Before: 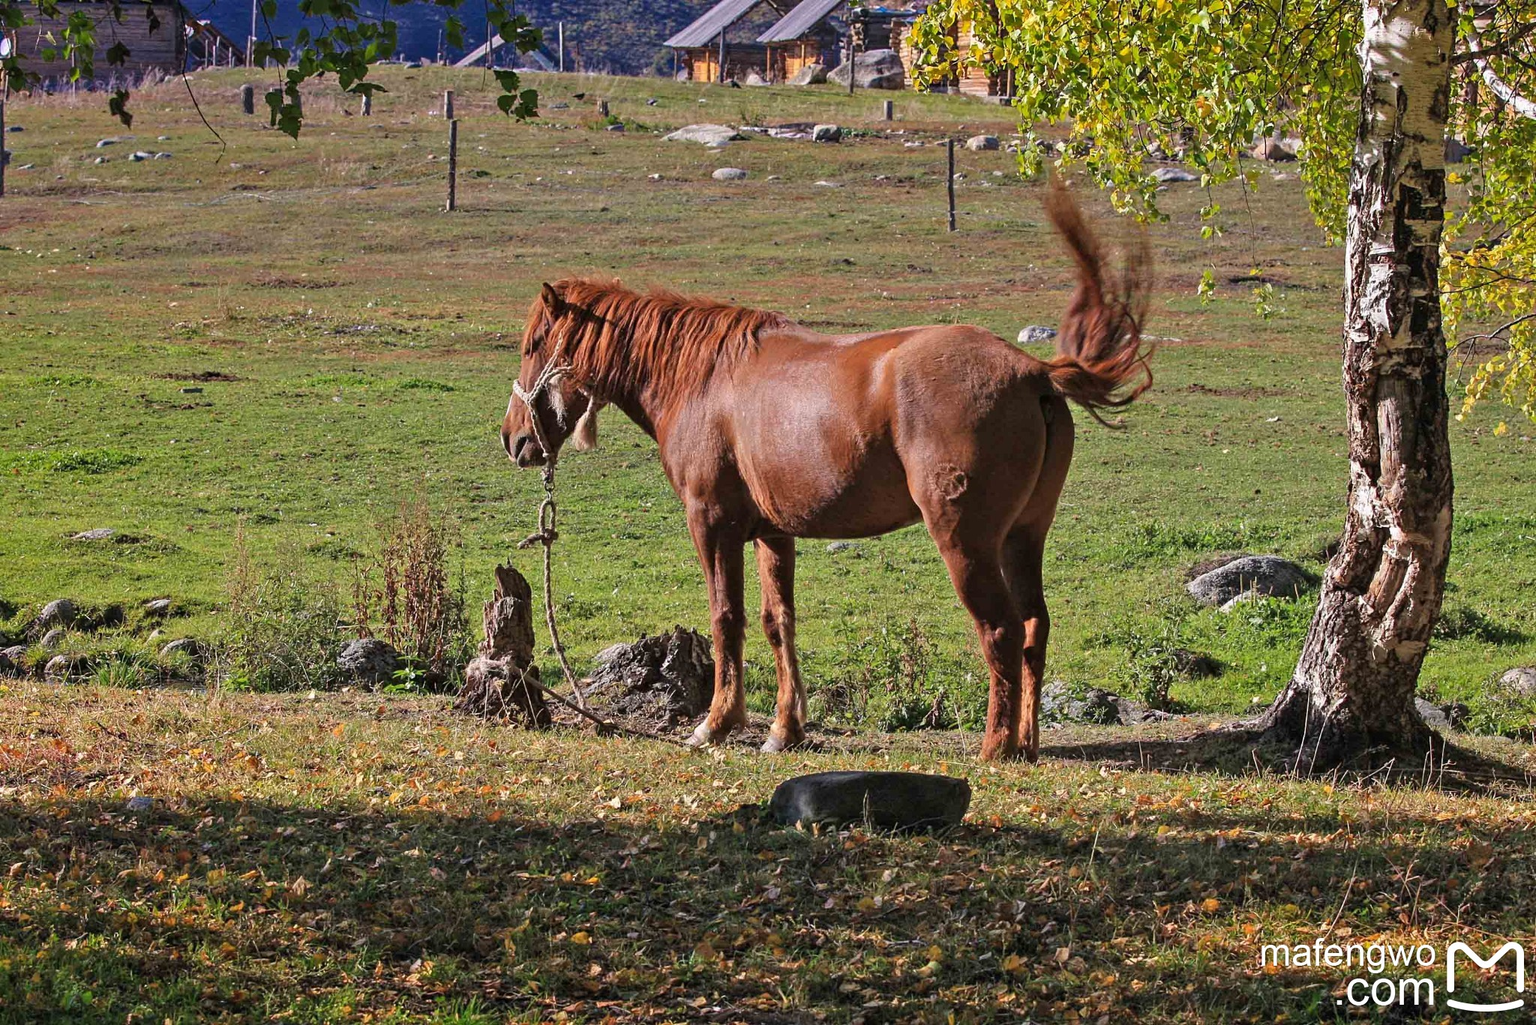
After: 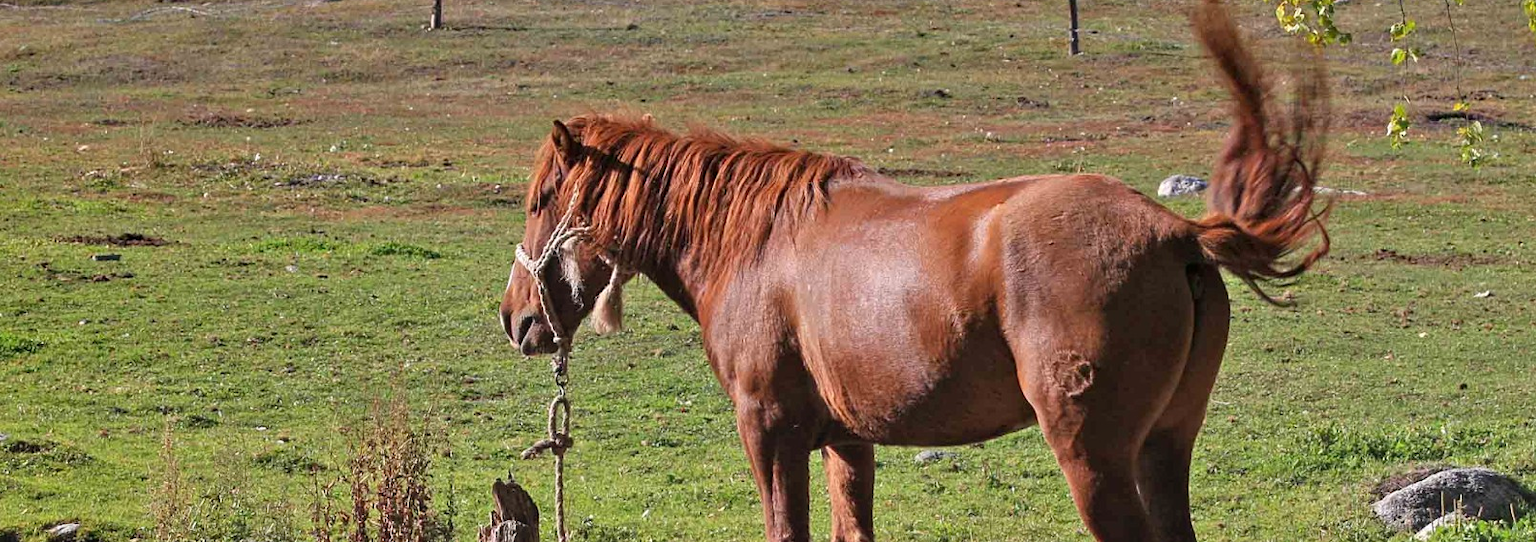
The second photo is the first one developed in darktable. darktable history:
bloom: on, module defaults
crop: left 7.036%, top 18.398%, right 14.379%, bottom 40.043%
contrast equalizer: octaves 7, y [[0.6 ×6], [0.55 ×6], [0 ×6], [0 ×6], [0 ×6]], mix 0.15
